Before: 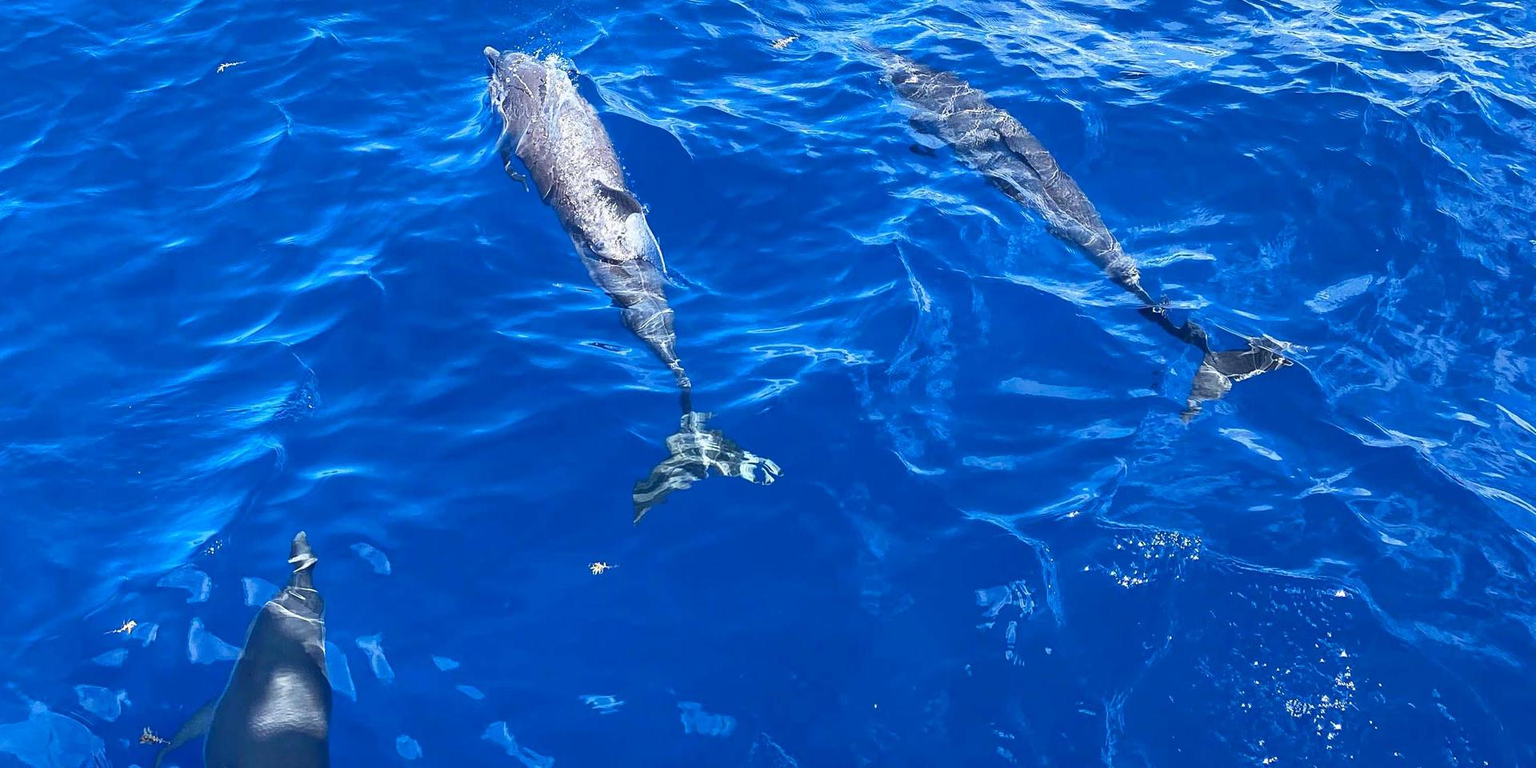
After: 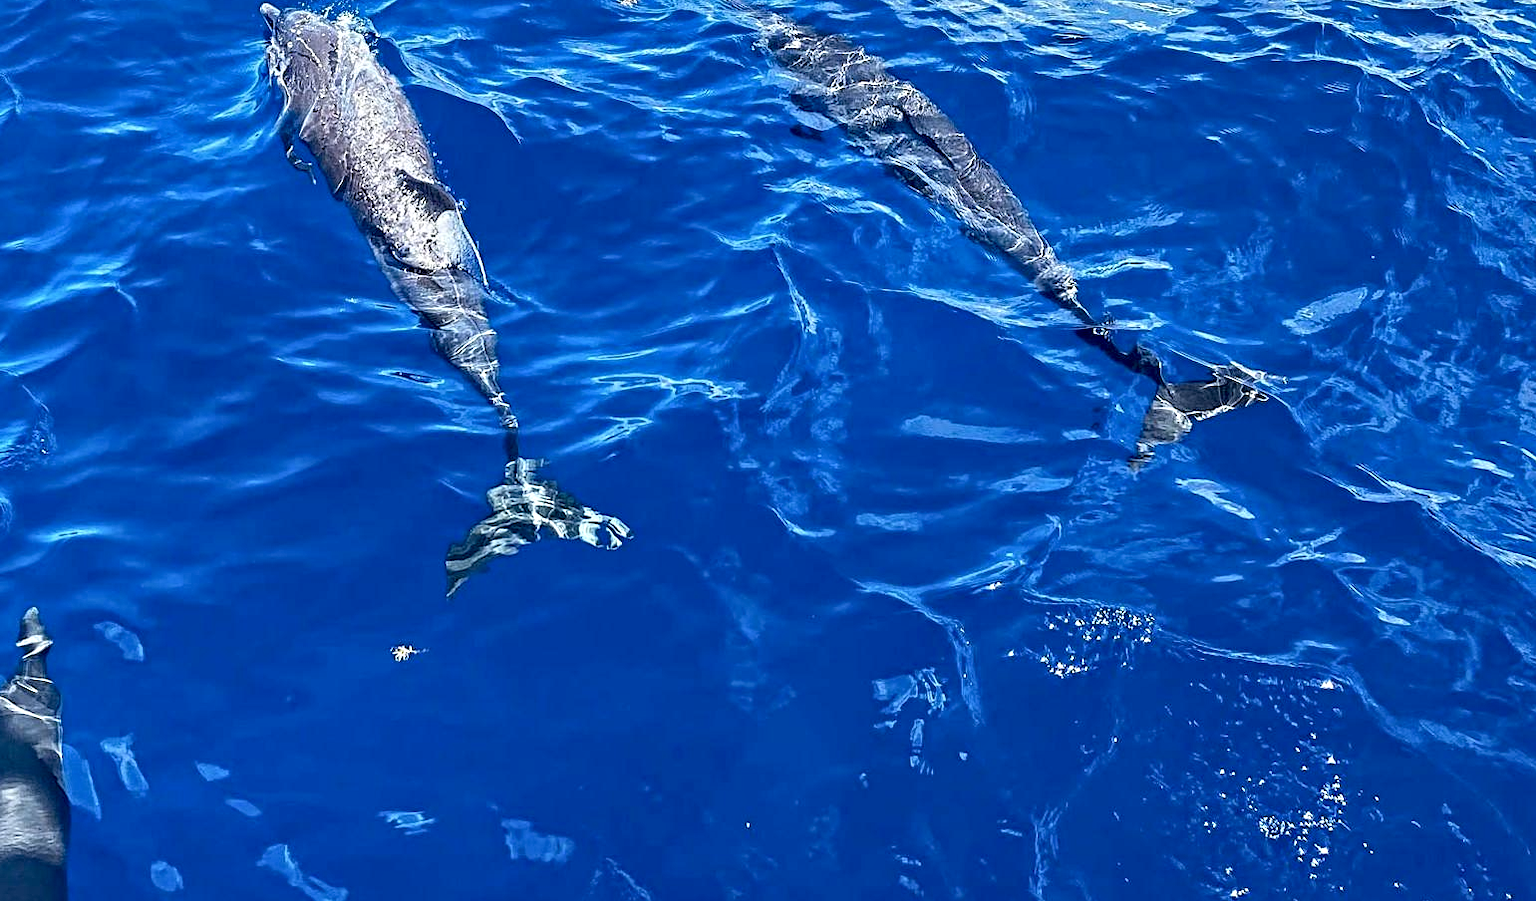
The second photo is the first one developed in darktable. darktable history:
exposure: black level correction 0.006, exposure -0.226 EV, compensate highlight preservation false
contrast equalizer: octaves 7, y [[0.506, 0.531, 0.562, 0.606, 0.638, 0.669], [0.5 ×6], [0.5 ×6], [0 ×6], [0 ×6]]
crop and rotate: left 17.959%, top 5.771%, right 1.742%
